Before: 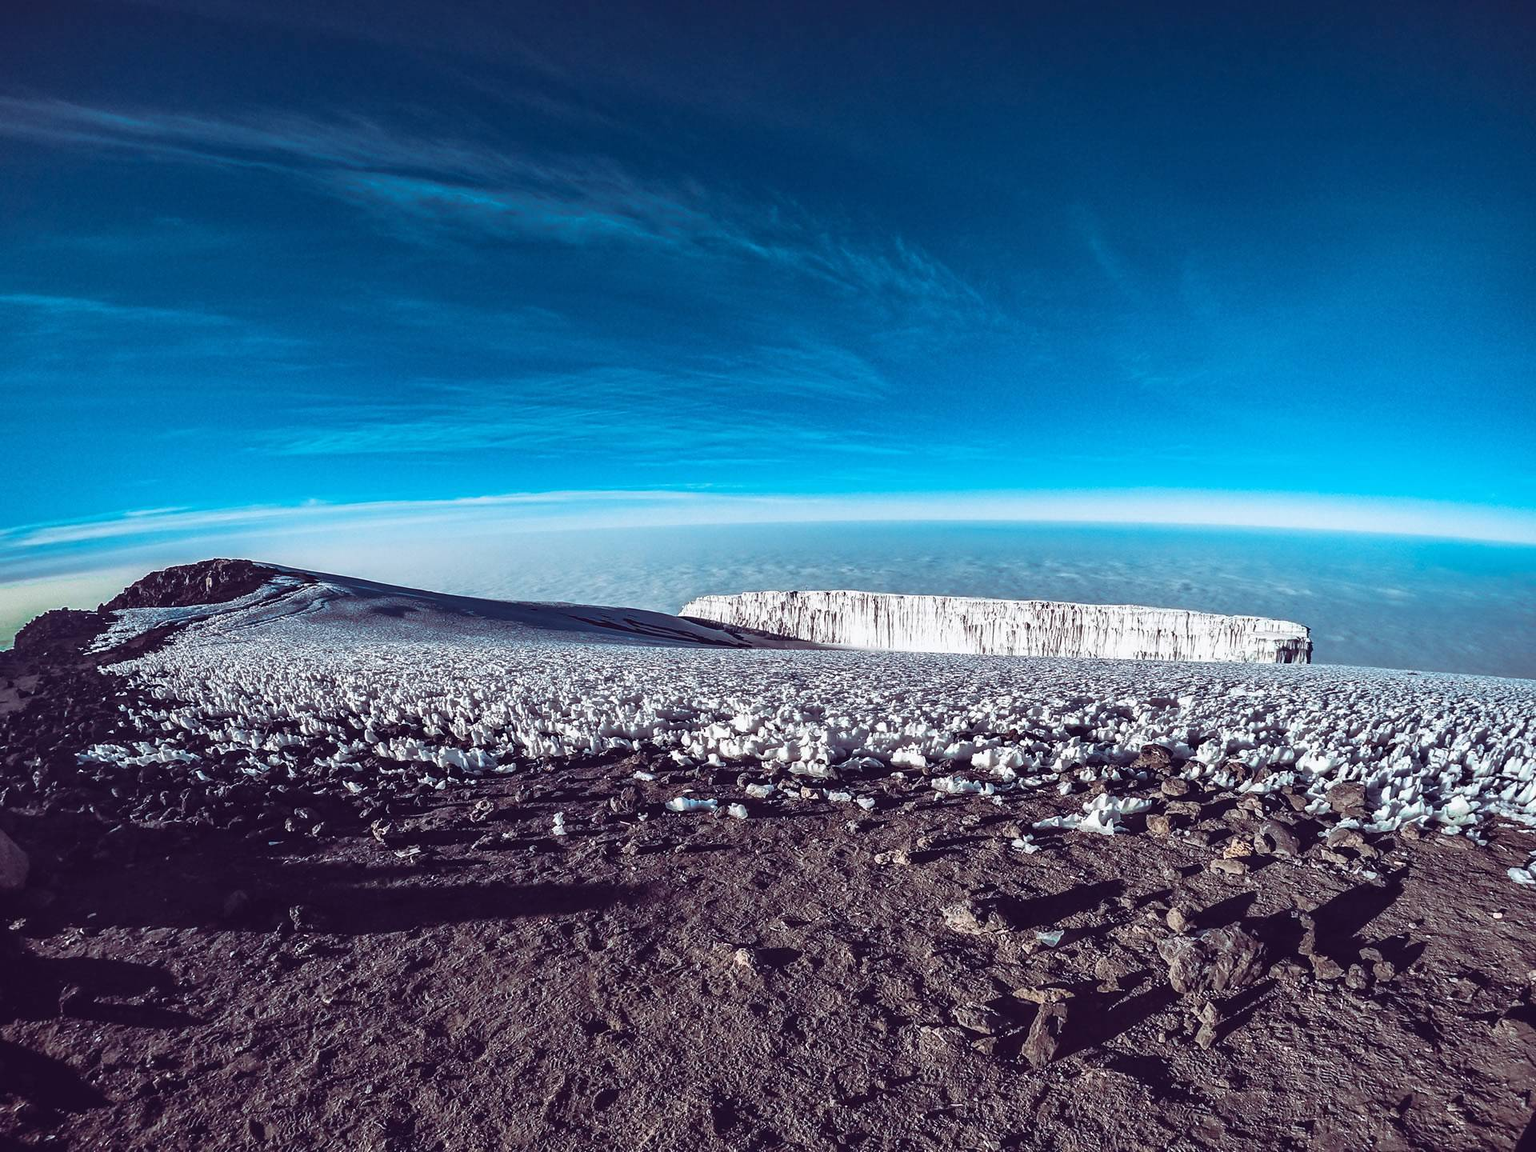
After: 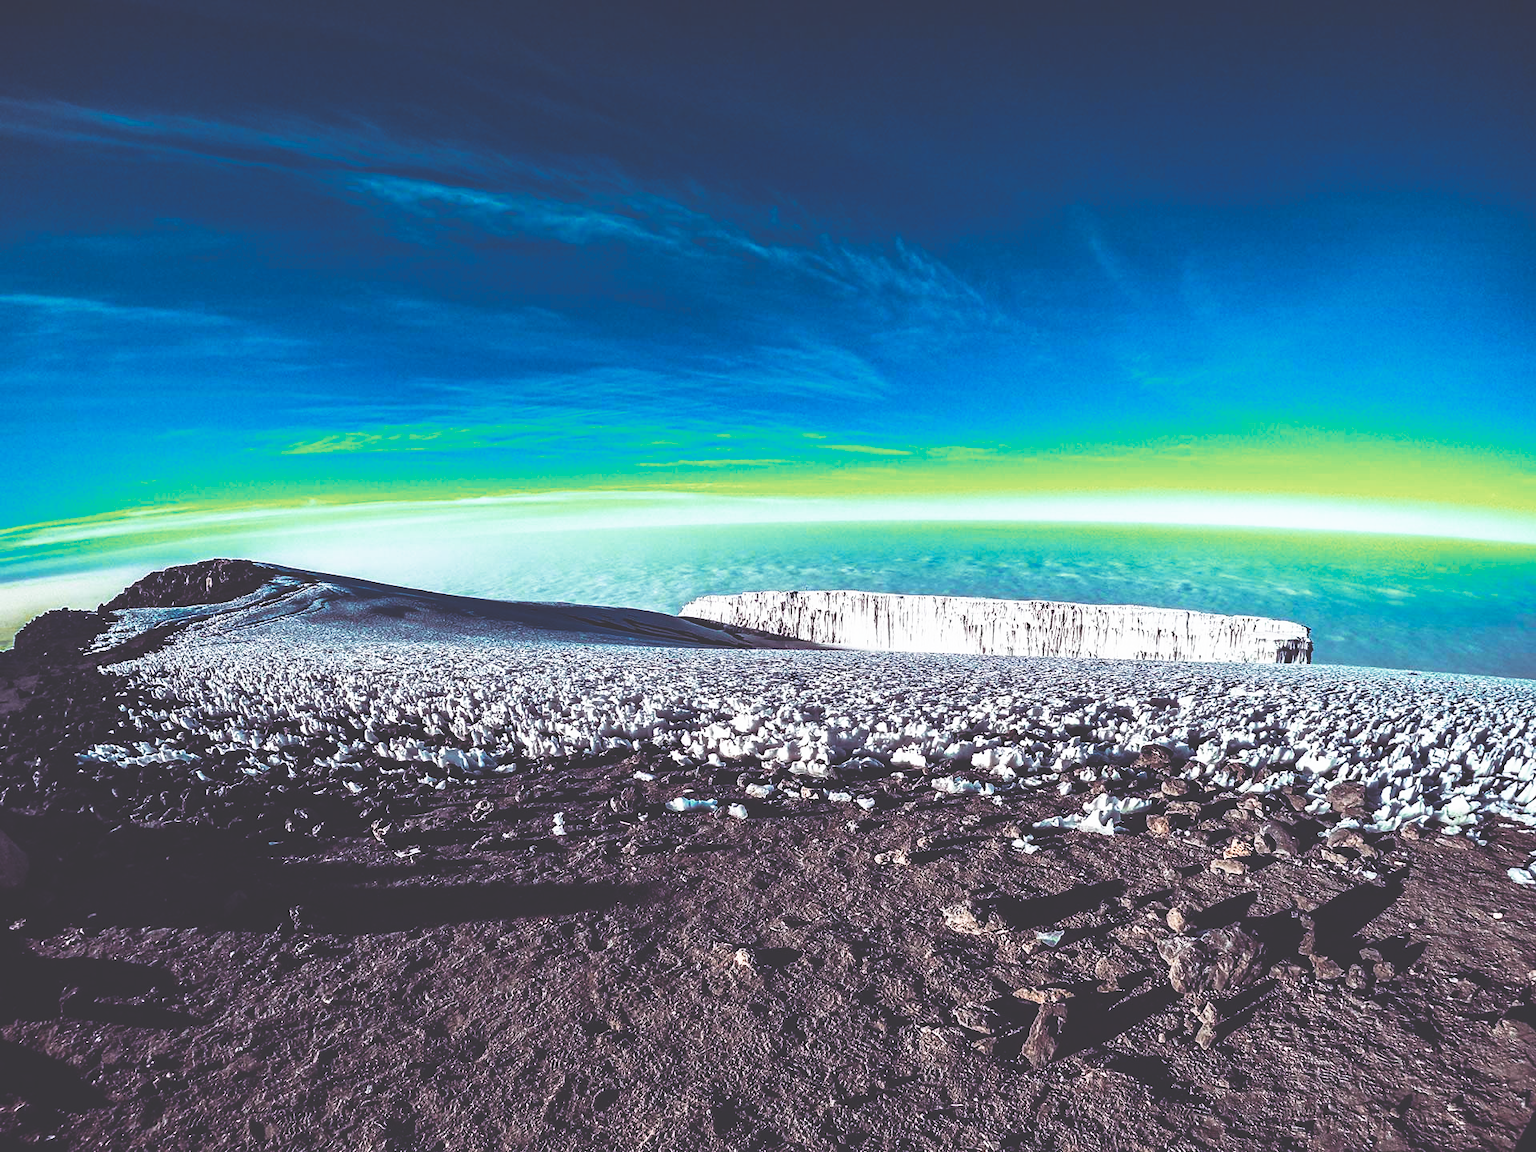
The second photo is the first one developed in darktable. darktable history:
base curve: curves: ch0 [(0, 0.036) (0.007, 0.037) (0.604, 0.887) (1, 1)], preserve colors none
color zones: curves: ch2 [(0, 0.488) (0.143, 0.417) (0.286, 0.212) (0.429, 0.179) (0.571, 0.154) (0.714, 0.415) (0.857, 0.495) (1, 0.488)]
